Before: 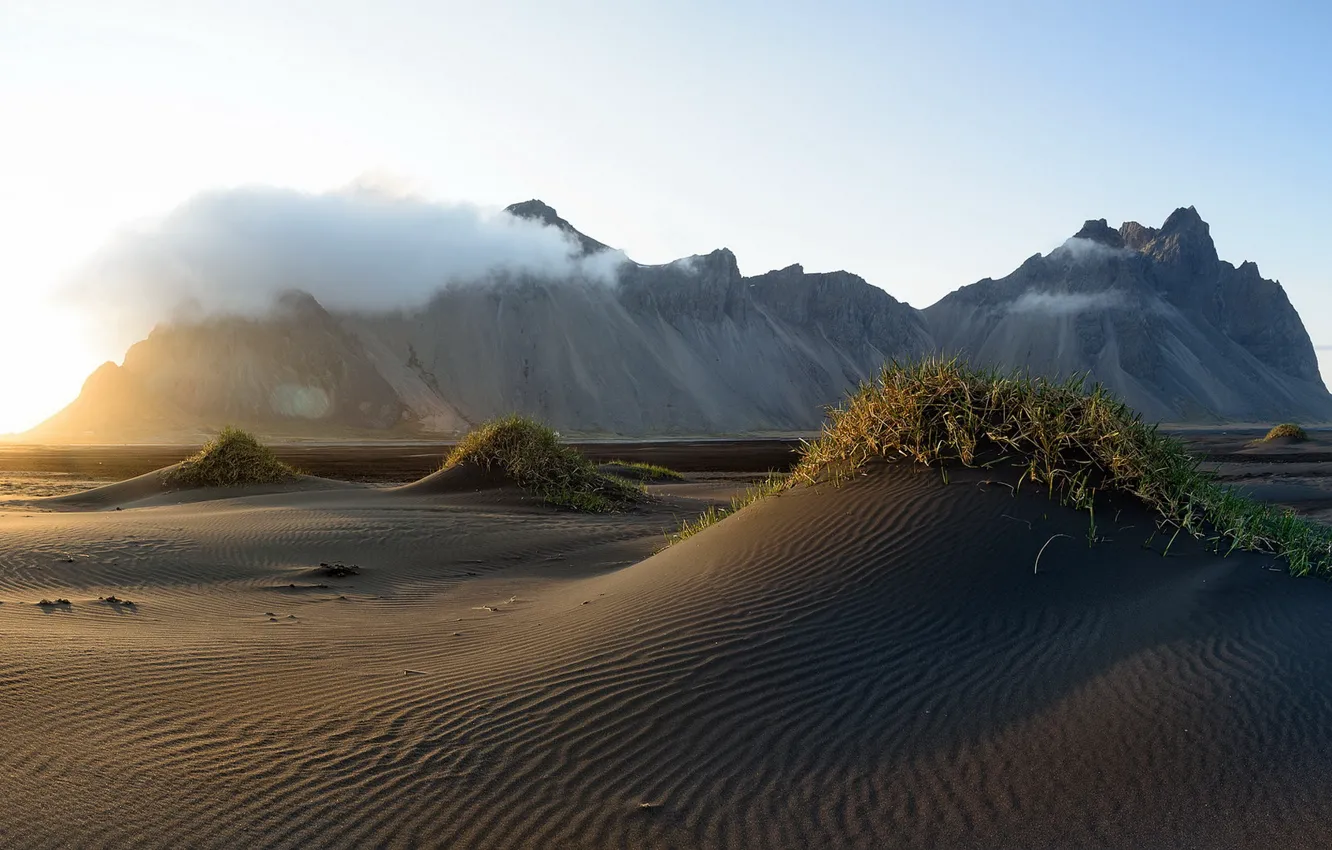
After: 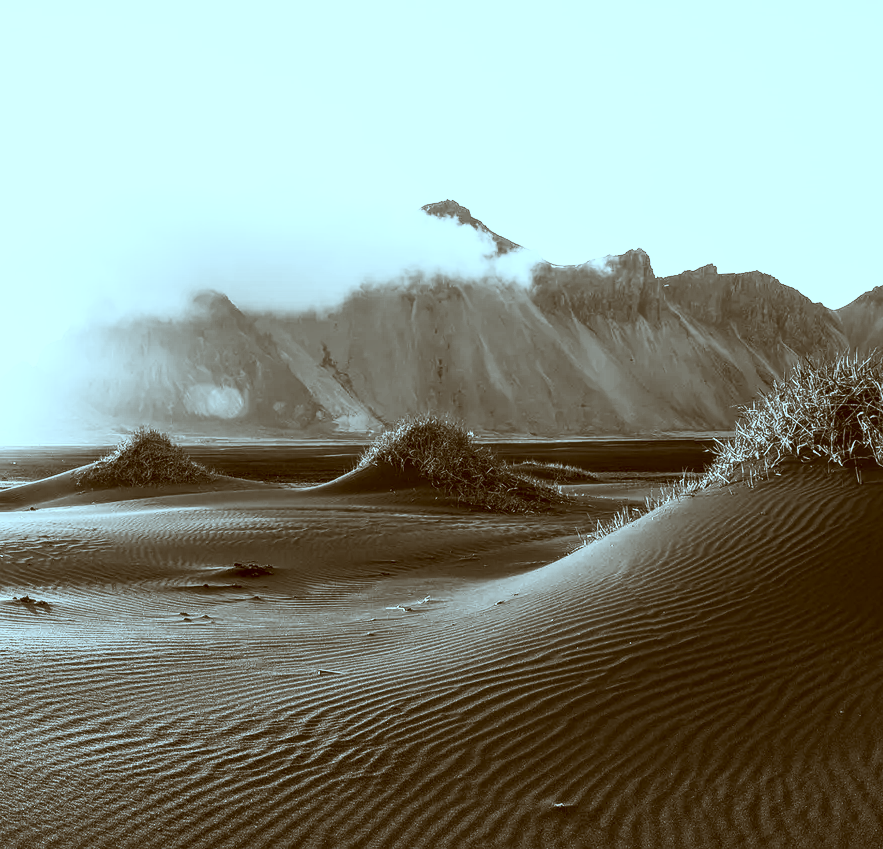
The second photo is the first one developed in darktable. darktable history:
crop and rotate: left 6.516%, right 27.128%
local contrast: on, module defaults
color correction: highlights a* -14, highlights b* -15.91, shadows a* 10.89, shadows b* 28.61
contrast brightness saturation: contrast 0.523, brightness 0.457, saturation -0.999
